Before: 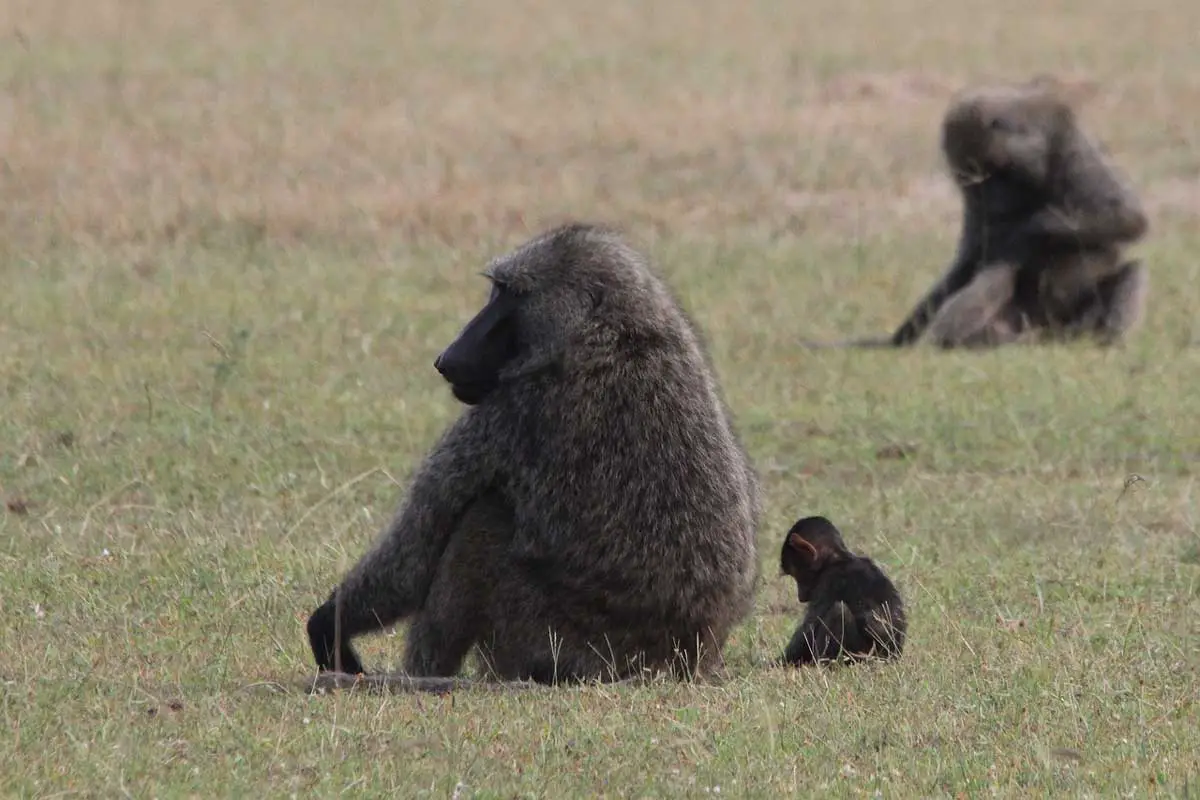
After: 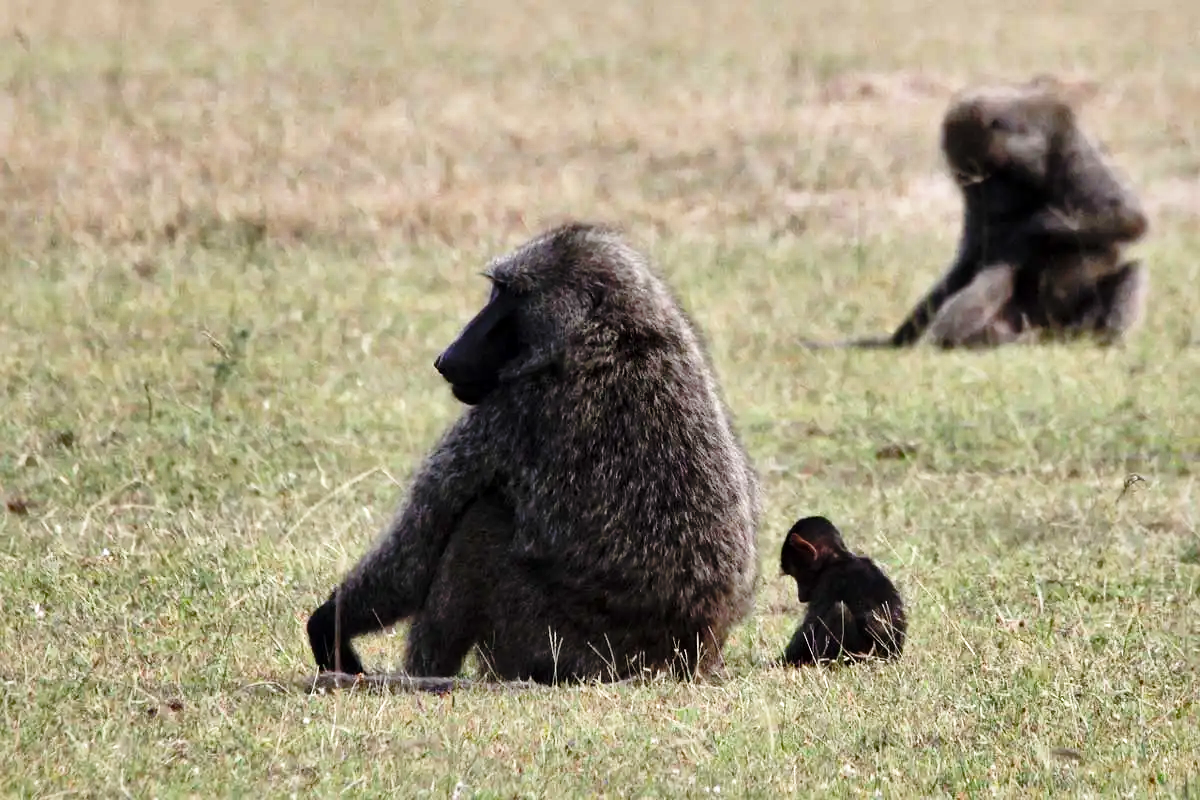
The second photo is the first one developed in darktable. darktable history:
shadows and highlights: soften with gaussian
base curve: curves: ch0 [(0, 0) (0.04, 0.03) (0.133, 0.232) (0.448, 0.748) (0.843, 0.968) (1, 1)], preserve colors none
local contrast: mode bilateral grid, contrast 24, coarseness 61, detail 152%, midtone range 0.2
